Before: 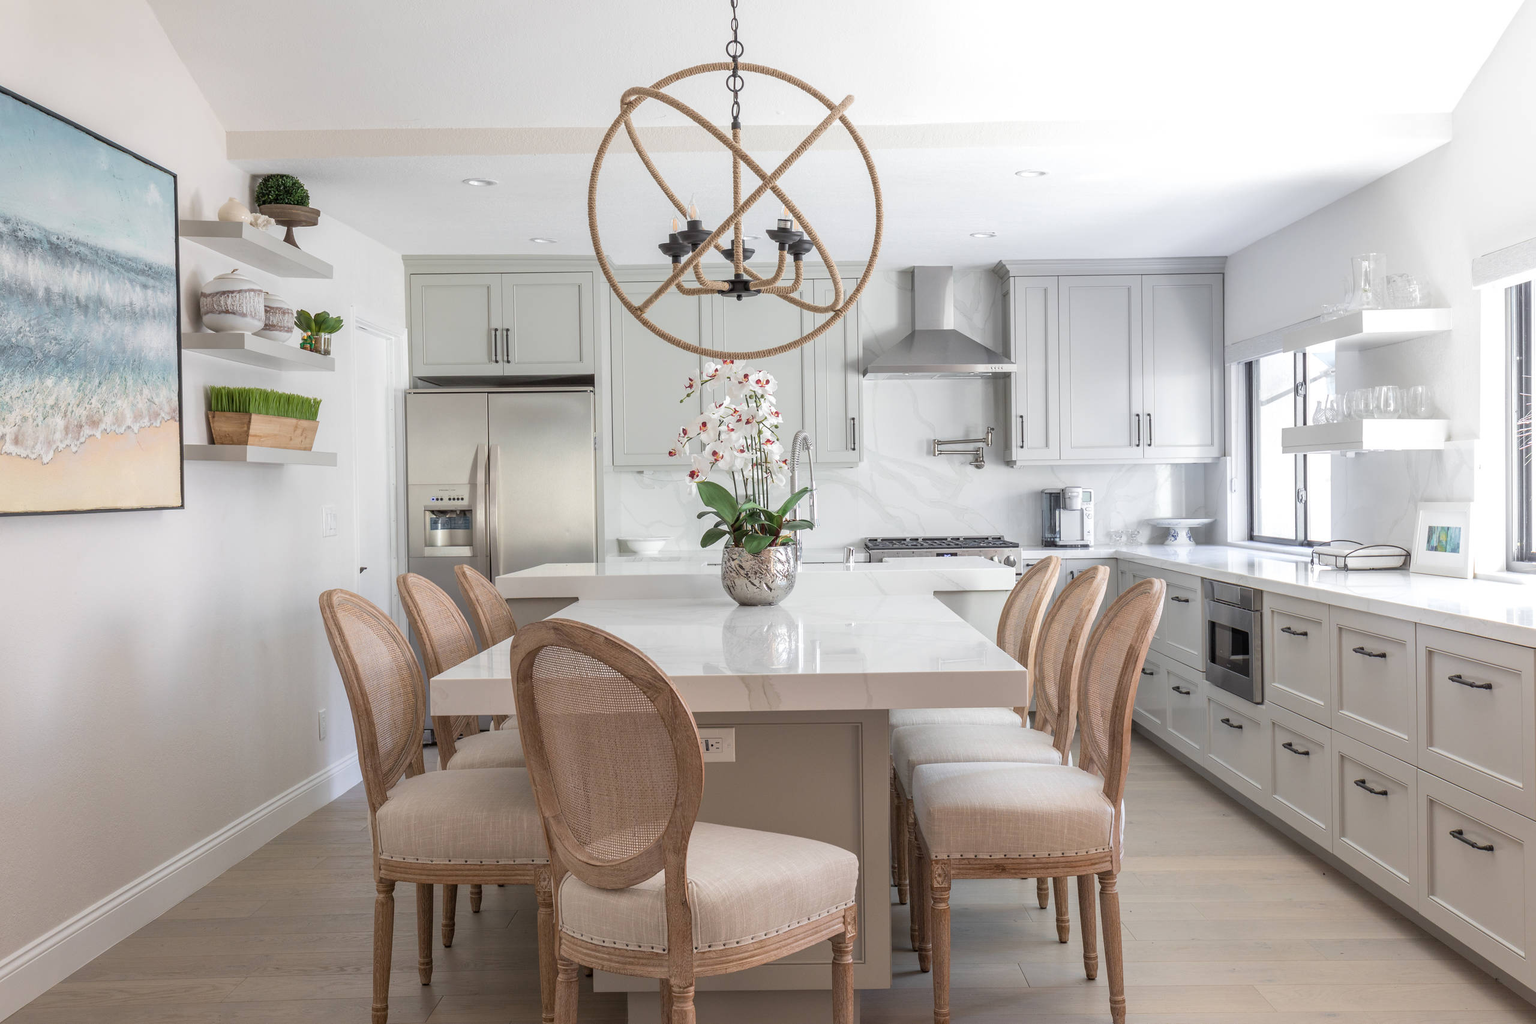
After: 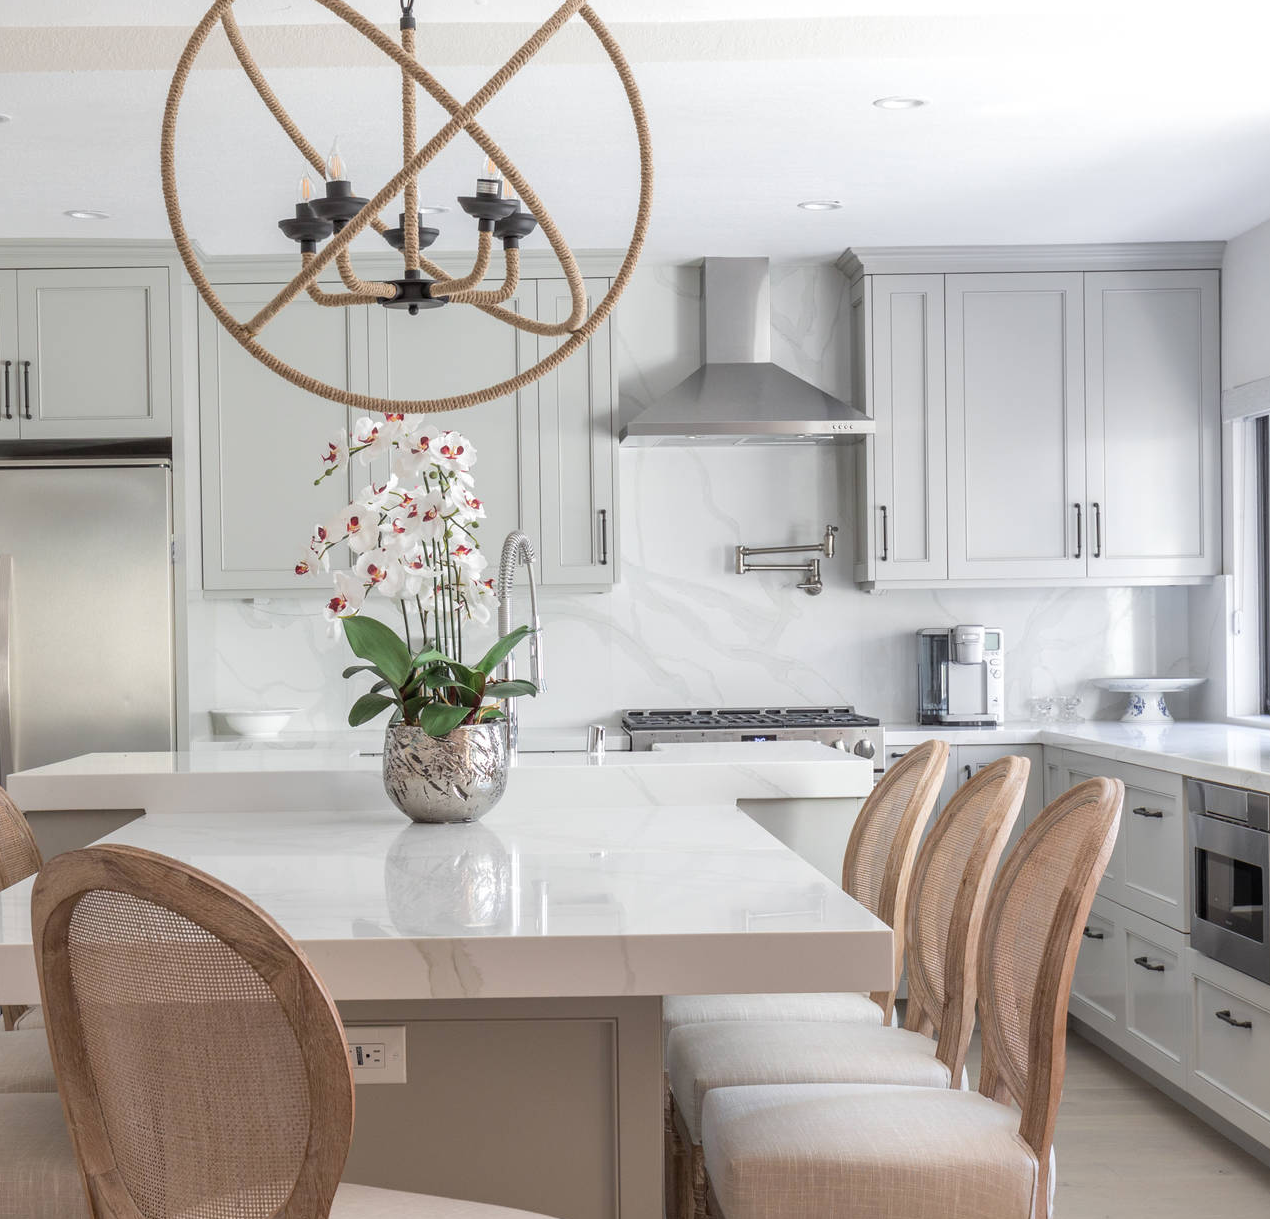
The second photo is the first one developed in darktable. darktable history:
crop: left 31.999%, top 10.957%, right 18.383%, bottom 17.536%
